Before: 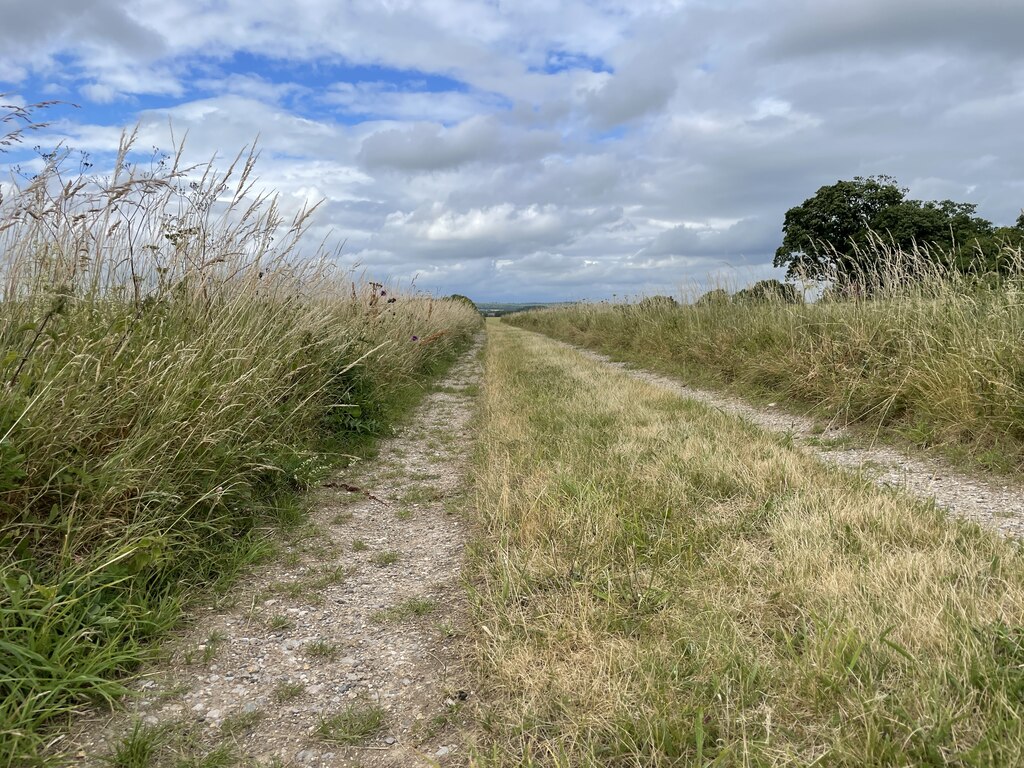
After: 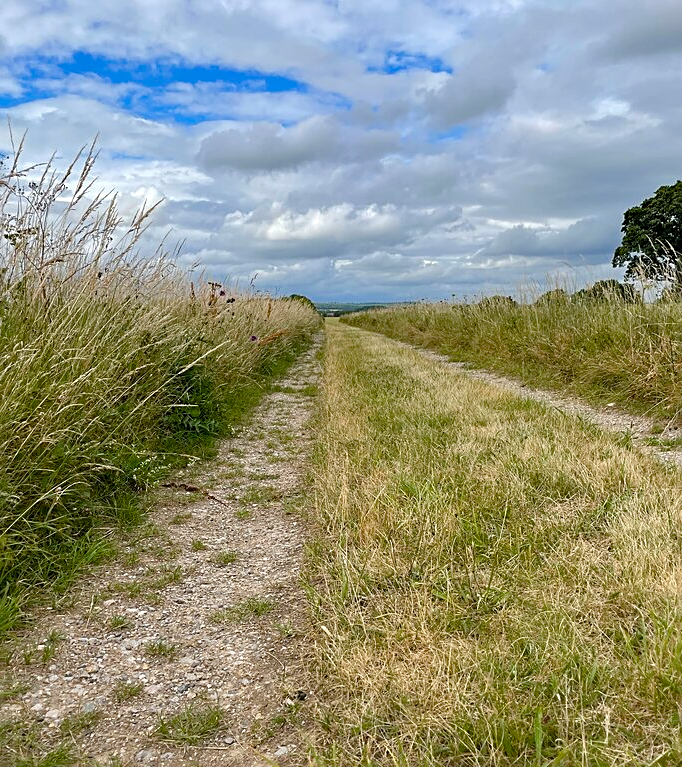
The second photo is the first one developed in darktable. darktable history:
crop and rotate: left 15.754%, right 17.579%
sharpen: on, module defaults
haze removal: compatibility mode true, adaptive false
color balance rgb: perceptual saturation grading › global saturation 20%, perceptual saturation grading › highlights -25%, perceptual saturation grading › shadows 25%
